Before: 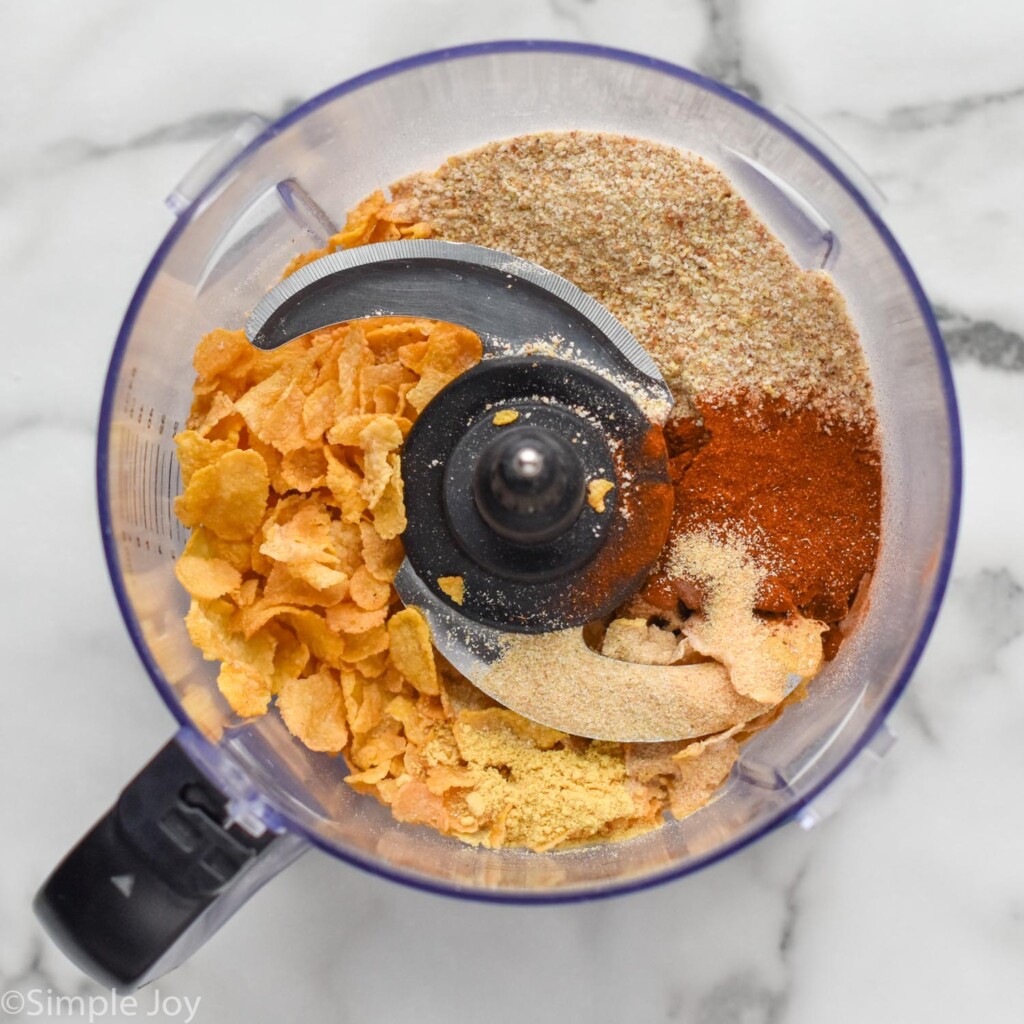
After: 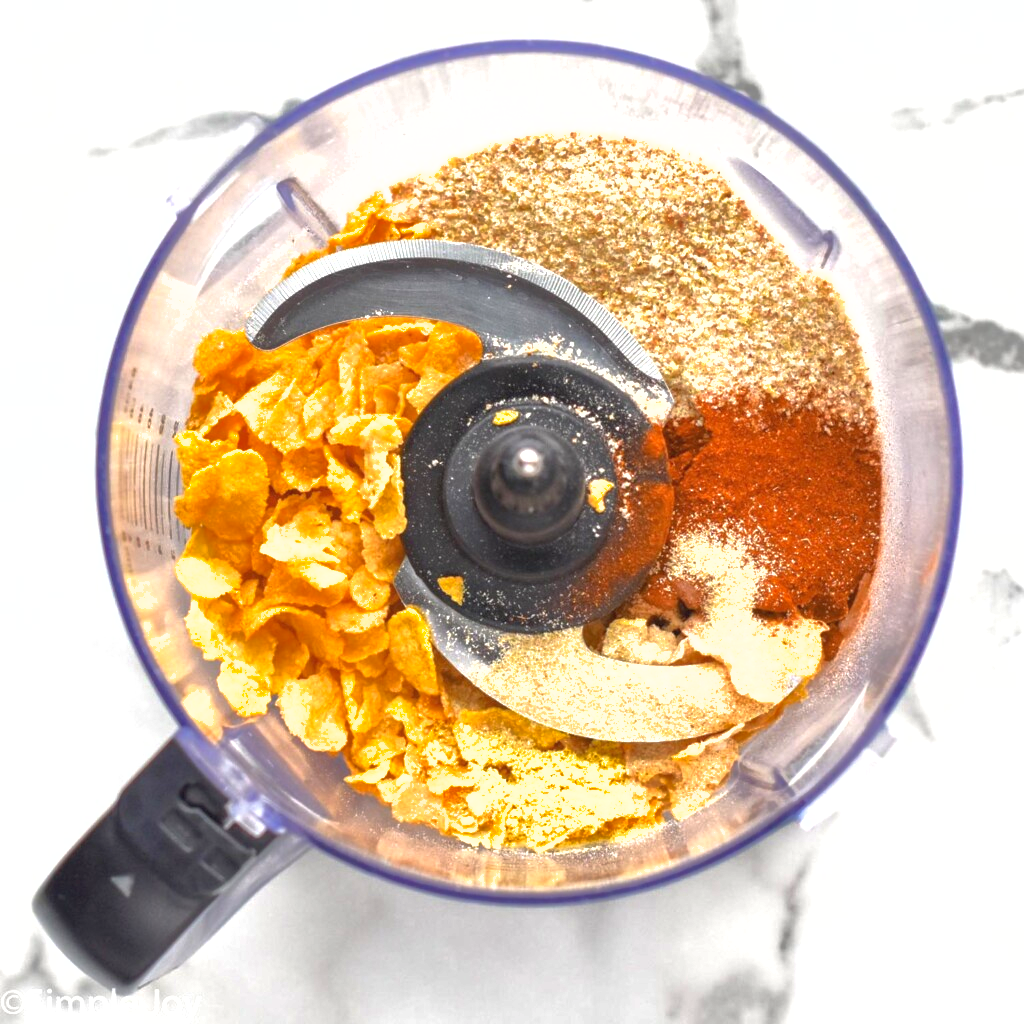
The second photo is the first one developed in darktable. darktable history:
exposure: black level correction 0, exposure 0.95 EV, compensate exposure bias true, compensate highlight preservation false
shadows and highlights: on, module defaults
